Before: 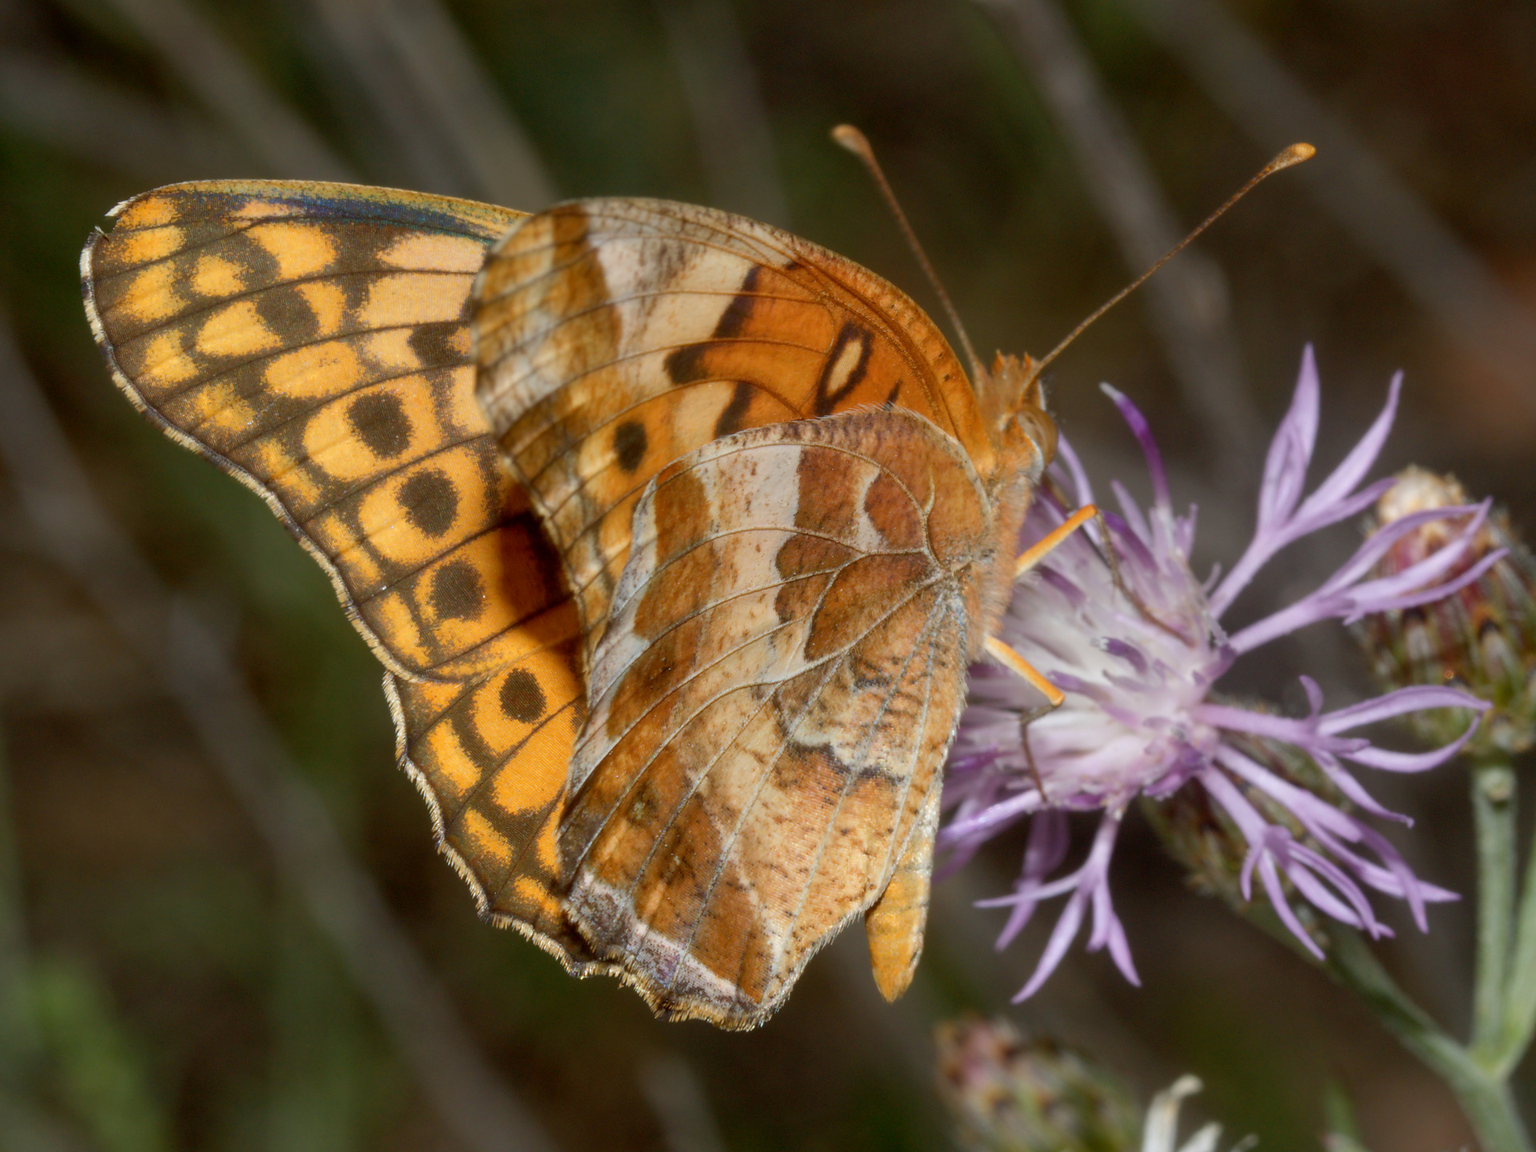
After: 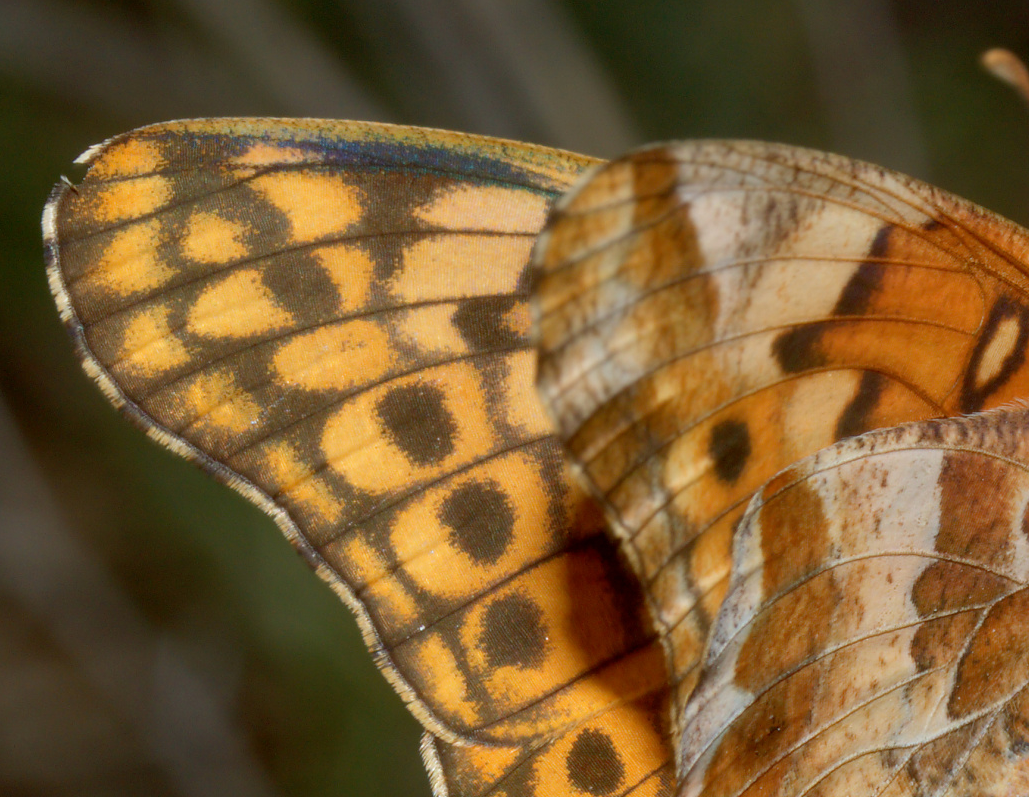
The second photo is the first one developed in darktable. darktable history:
crop and rotate: left 3.043%, top 7.474%, right 43.346%, bottom 37.159%
